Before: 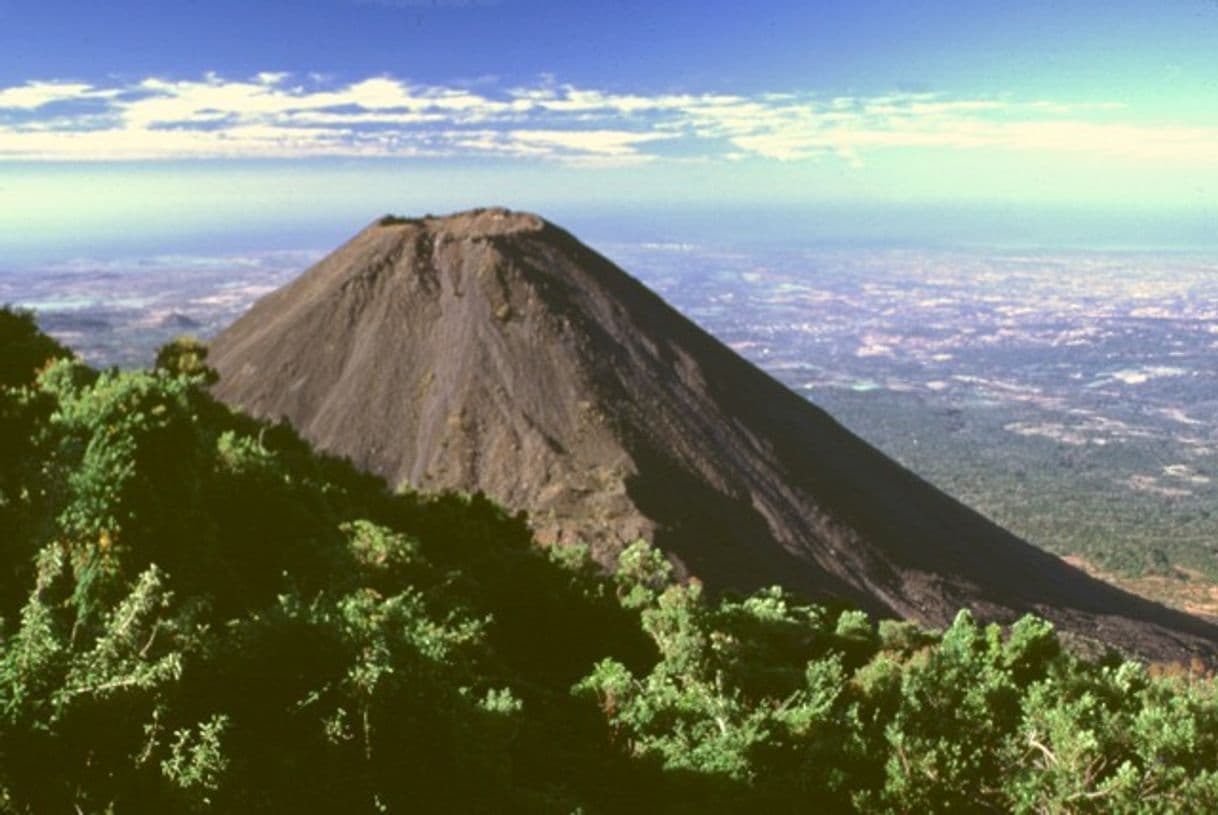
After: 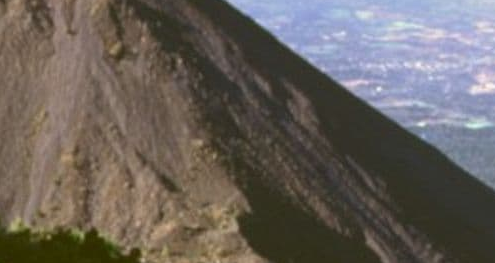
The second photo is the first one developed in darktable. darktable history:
crop: left 31.822%, top 32.218%, right 27.461%, bottom 35.506%
